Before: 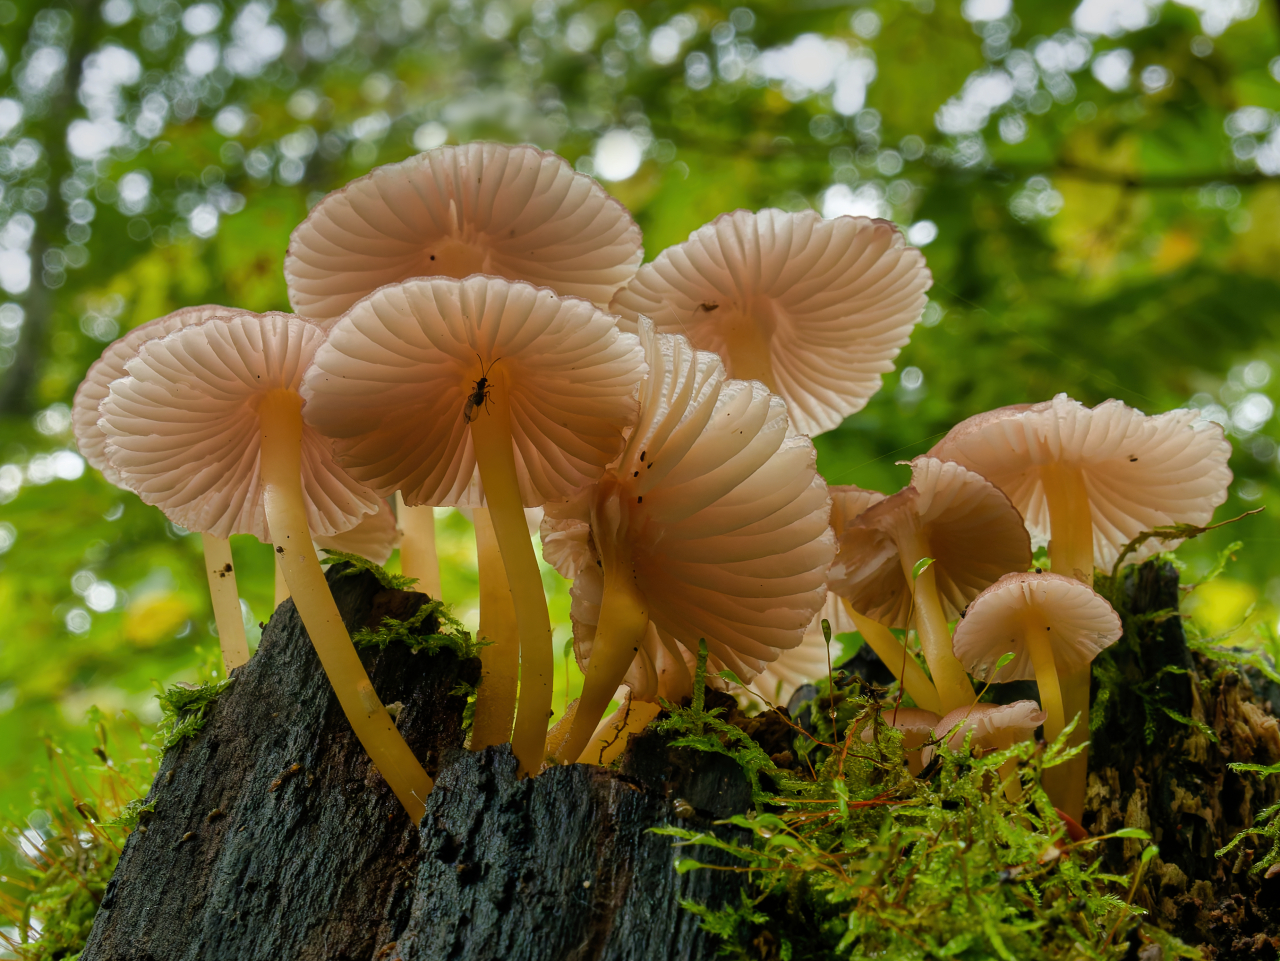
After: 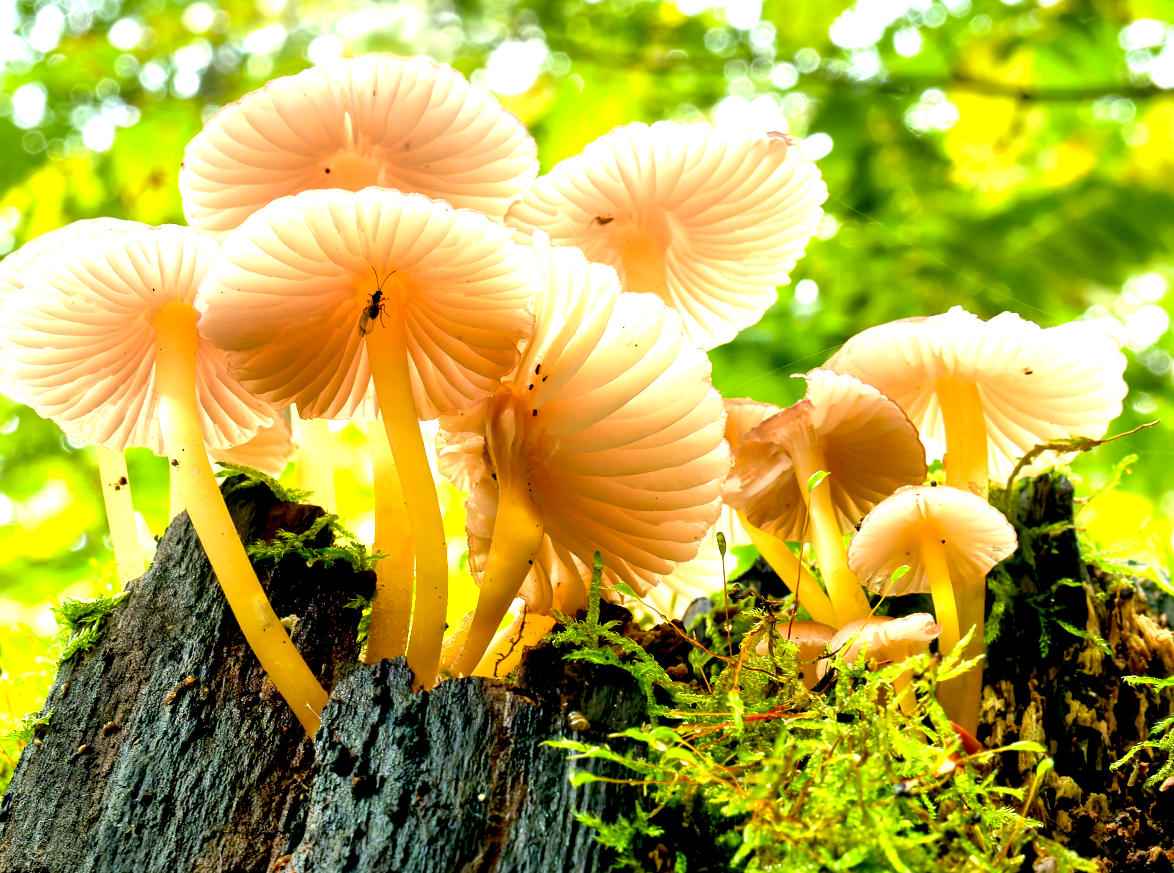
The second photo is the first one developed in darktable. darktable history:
exposure: black level correction 0.005, exposure 2.075 EV, compensate exposure bias true, compensate highlight preservation false
crop and rotate: left 8.27%, top 9.15%
